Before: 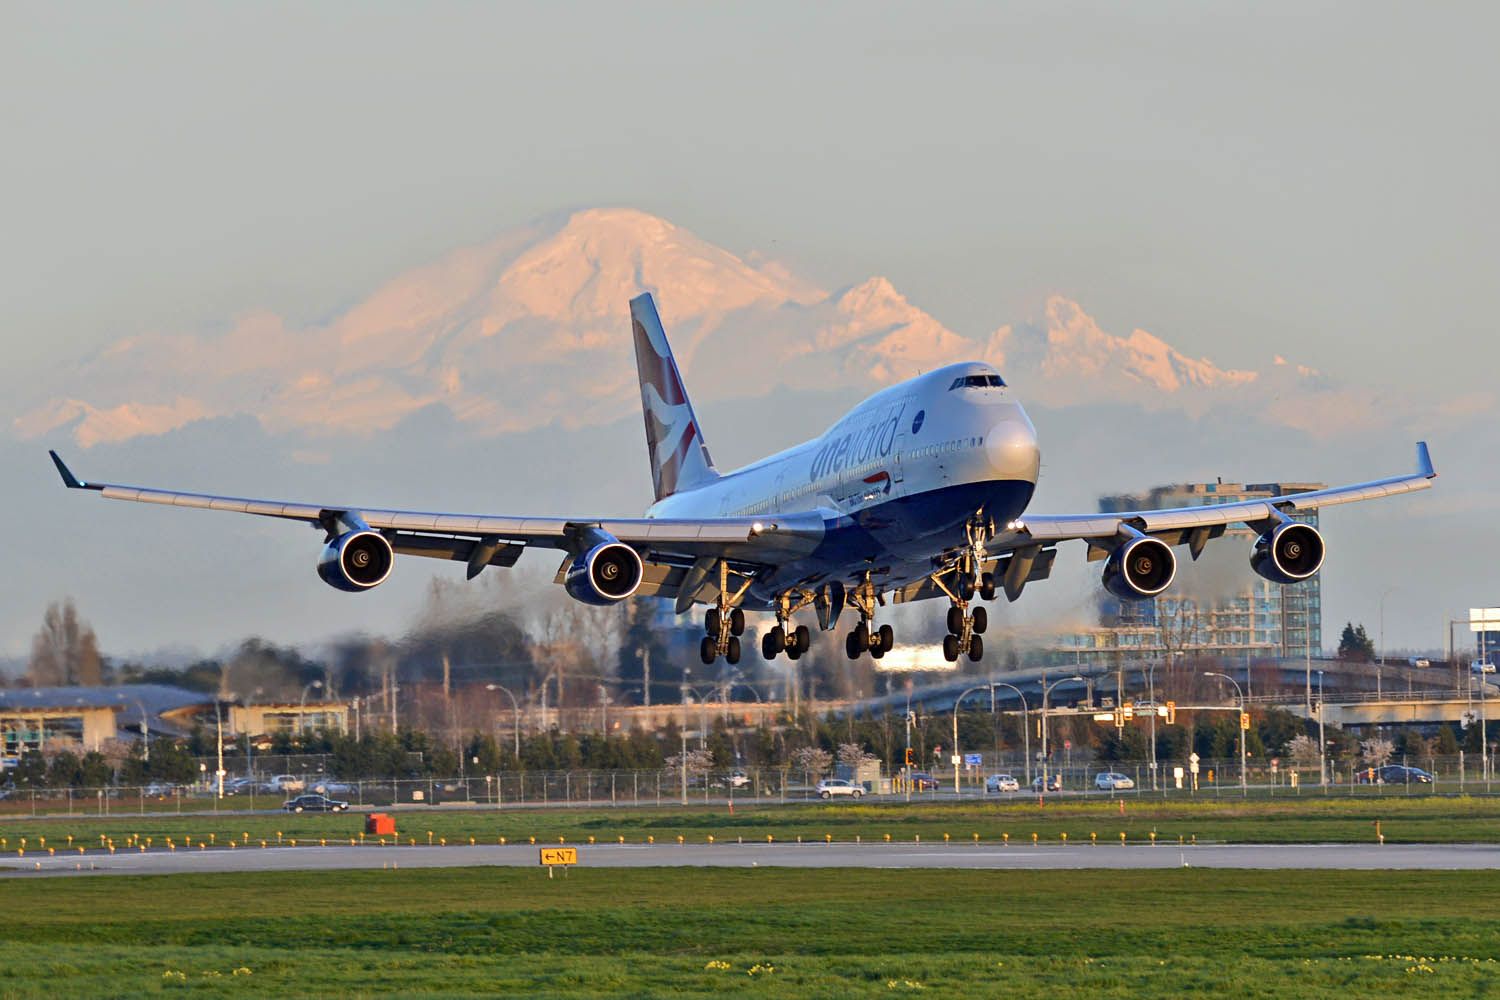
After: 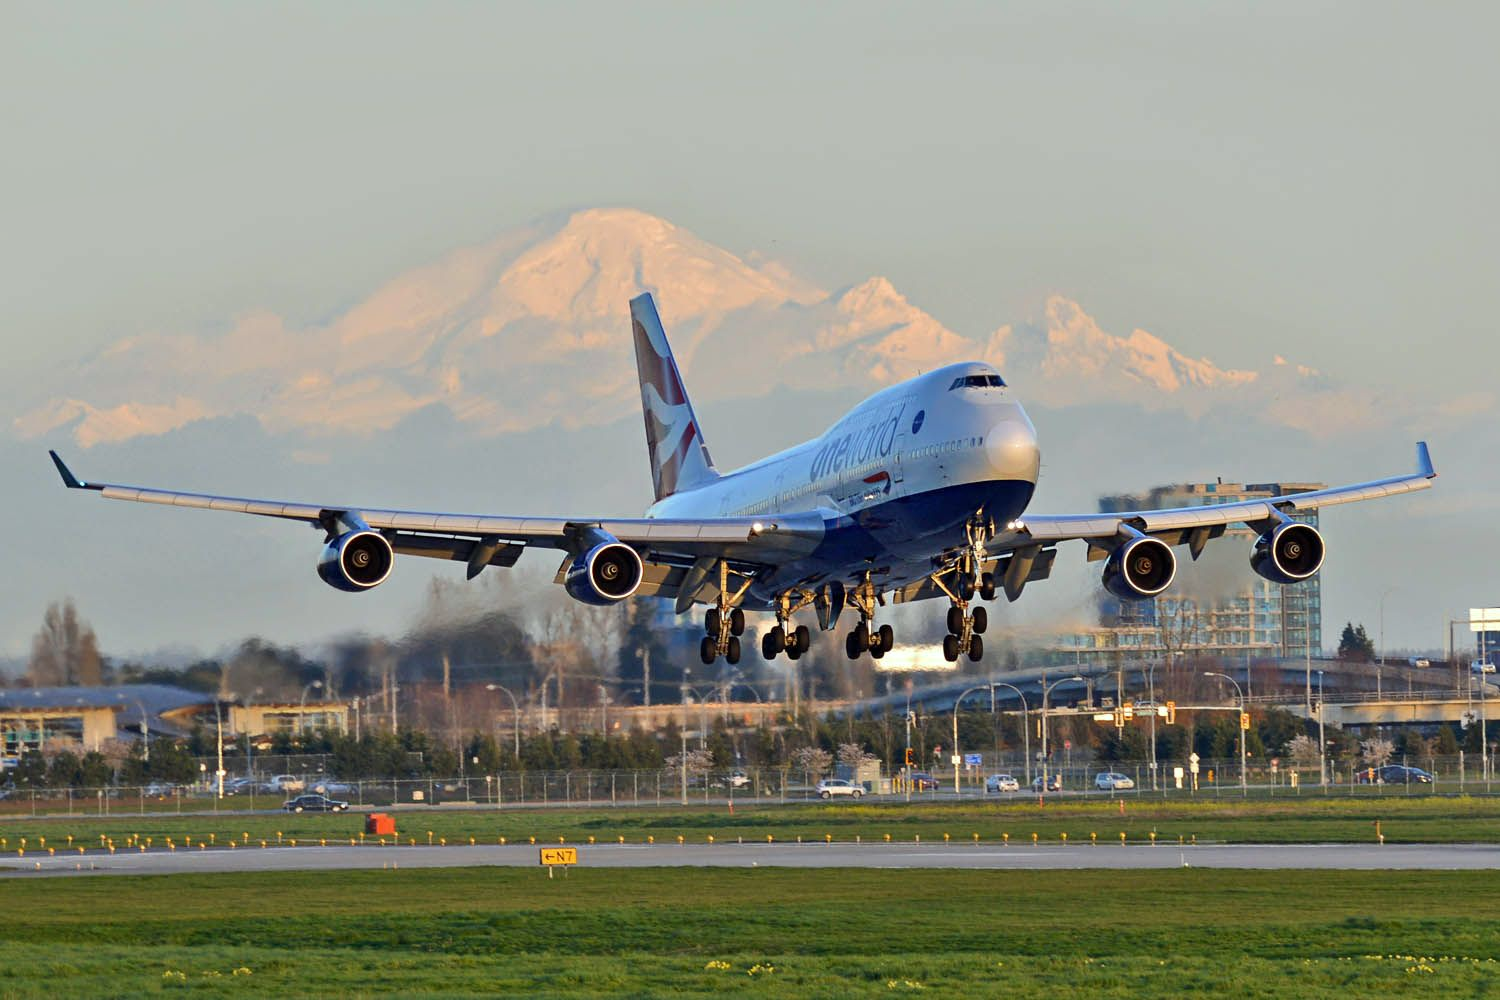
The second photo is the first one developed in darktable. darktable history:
tone equalizer: on, module defaults
color correction: highlights a* -2.68, highlights b* 2.57
